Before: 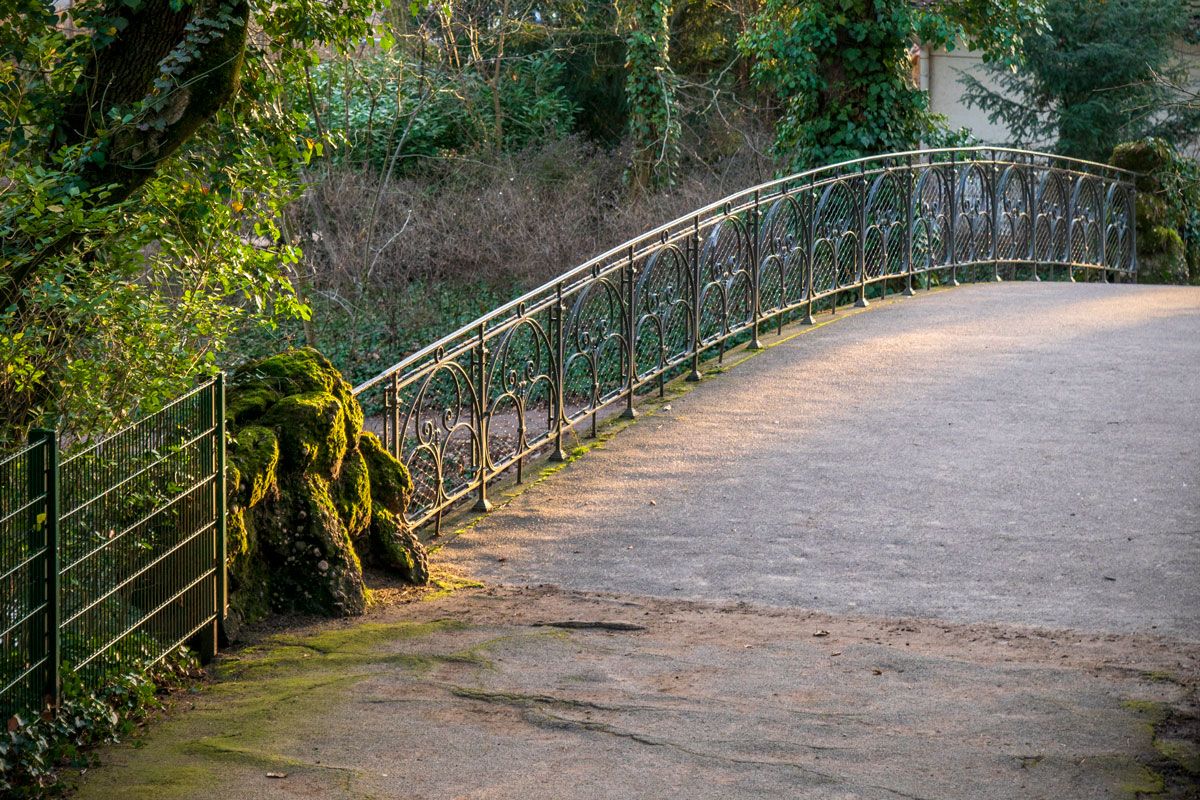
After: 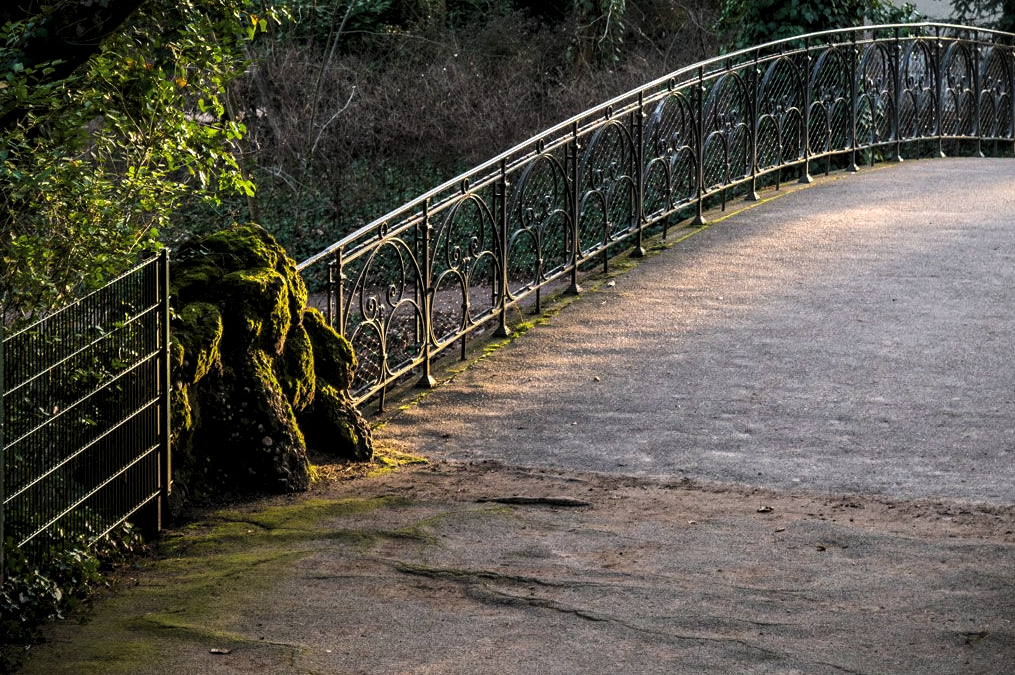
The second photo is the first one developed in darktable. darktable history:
crop and rotate: left 4.72%, top 15.512%, right 10.643%
levels: levels [0.101, 0.578, 0.953]
